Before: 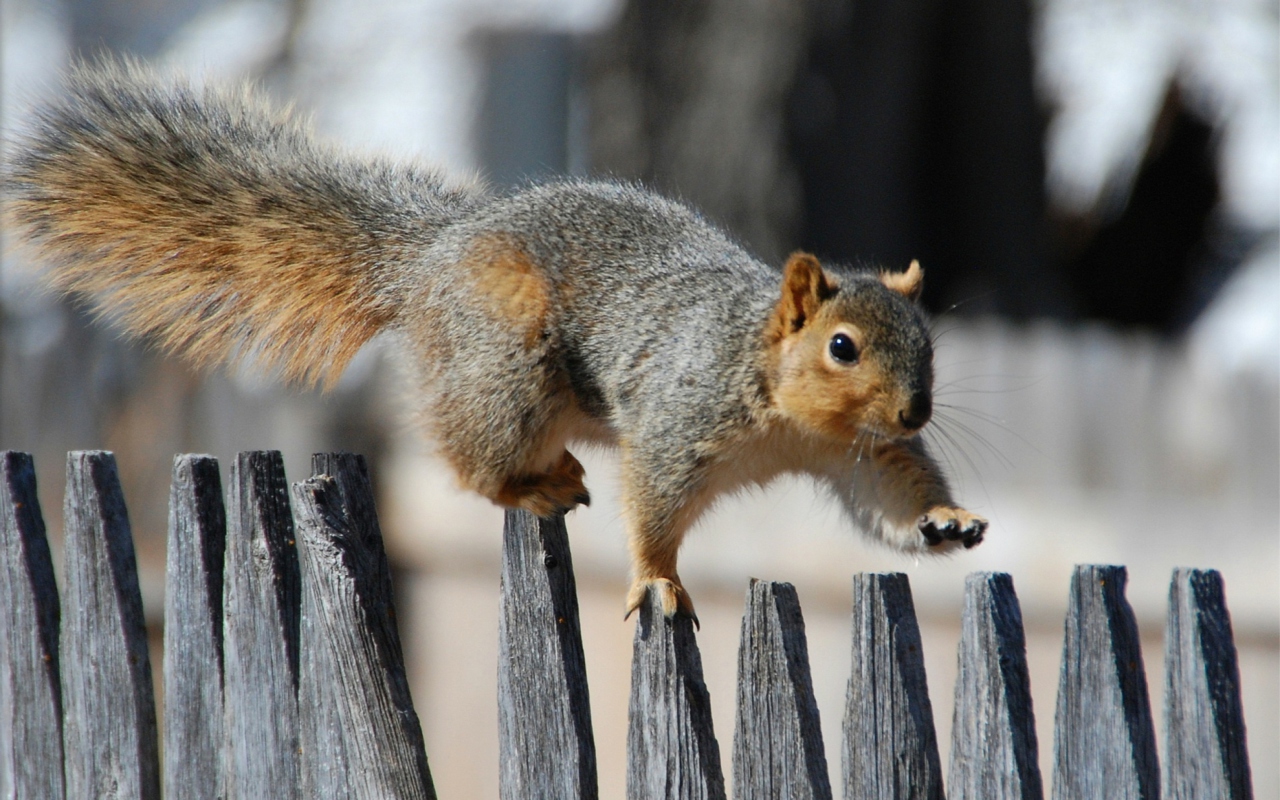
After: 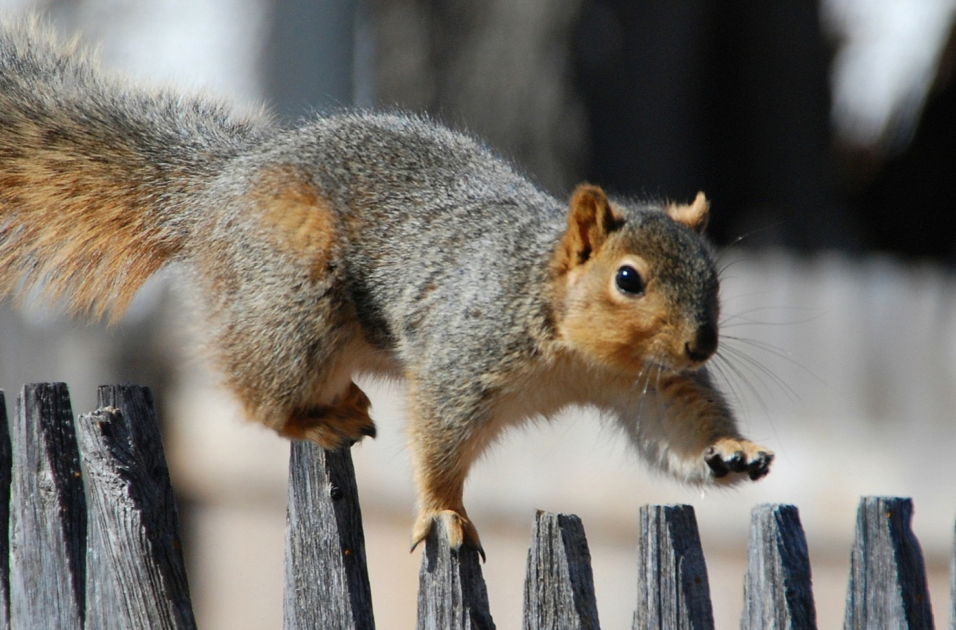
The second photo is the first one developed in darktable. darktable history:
crop: left 16.723%, top 8.595%, right 8.57%, bottom 12.583%
